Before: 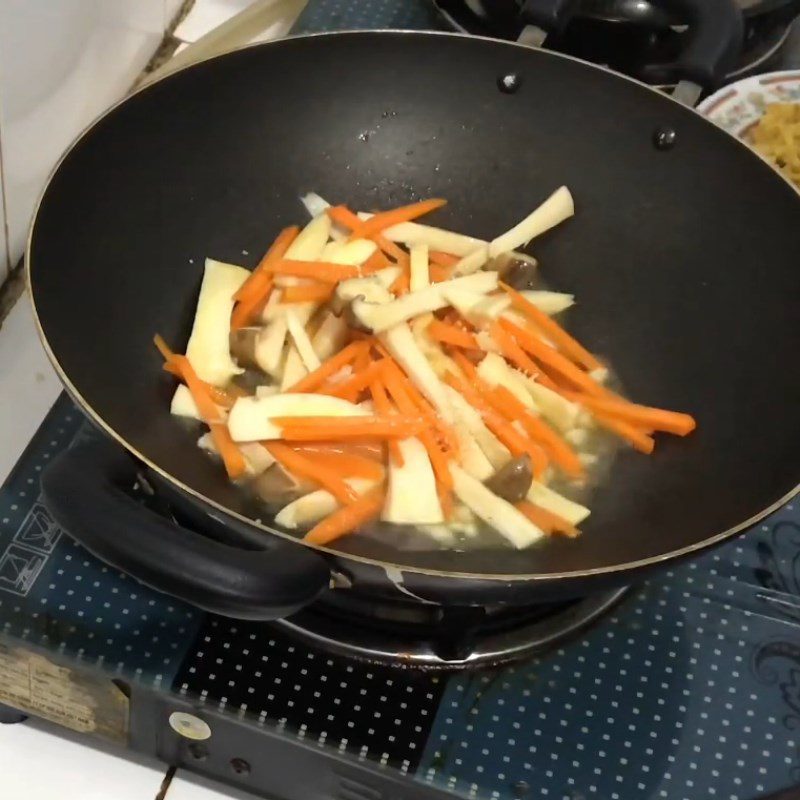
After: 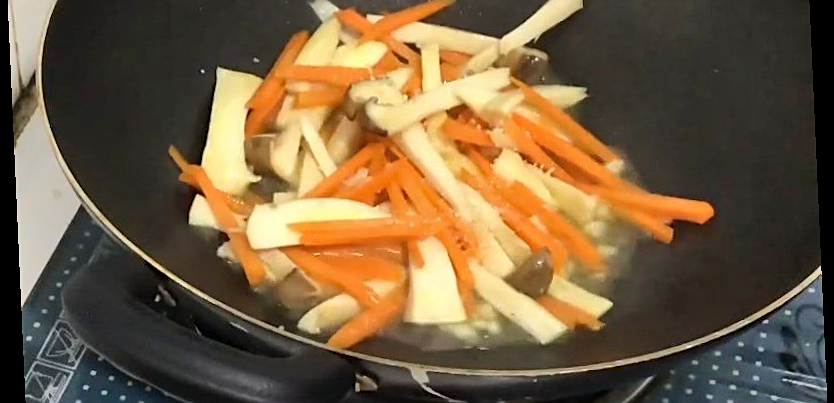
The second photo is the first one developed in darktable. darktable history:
crop and rotate: top 26.056%, bottom 25.543%
shadows and highlights: low approximation 0.01, soften with gaussian
sharpen: on, module defaults
rotate and perspective: rotation -2.56°, automatic cropping off
